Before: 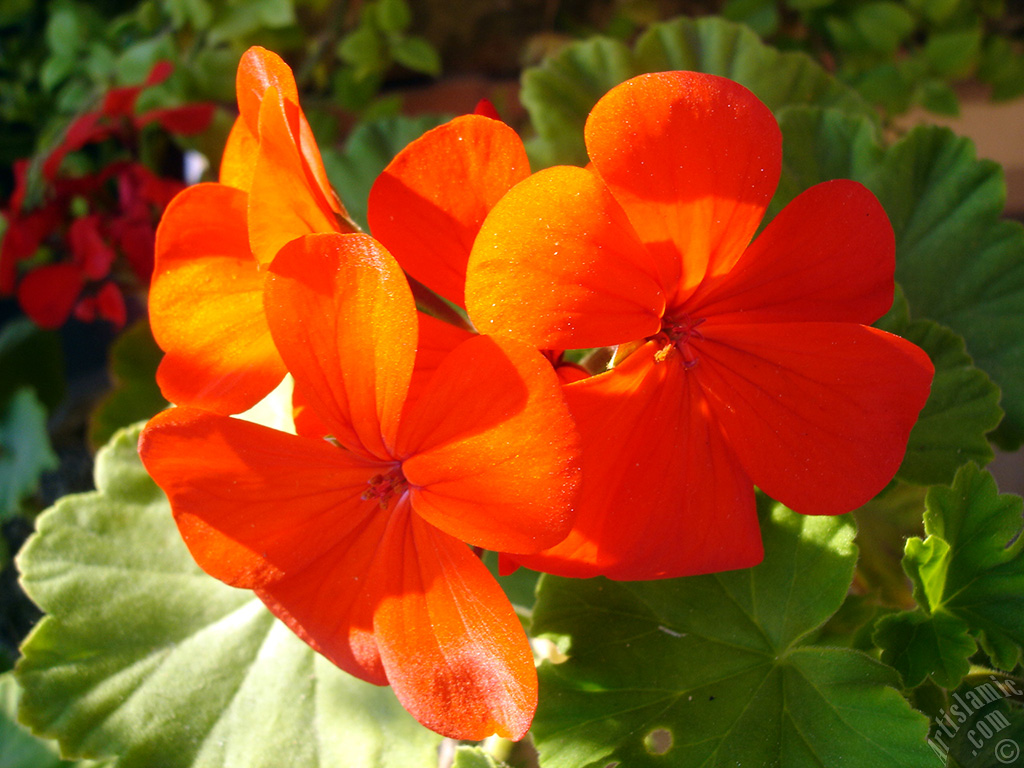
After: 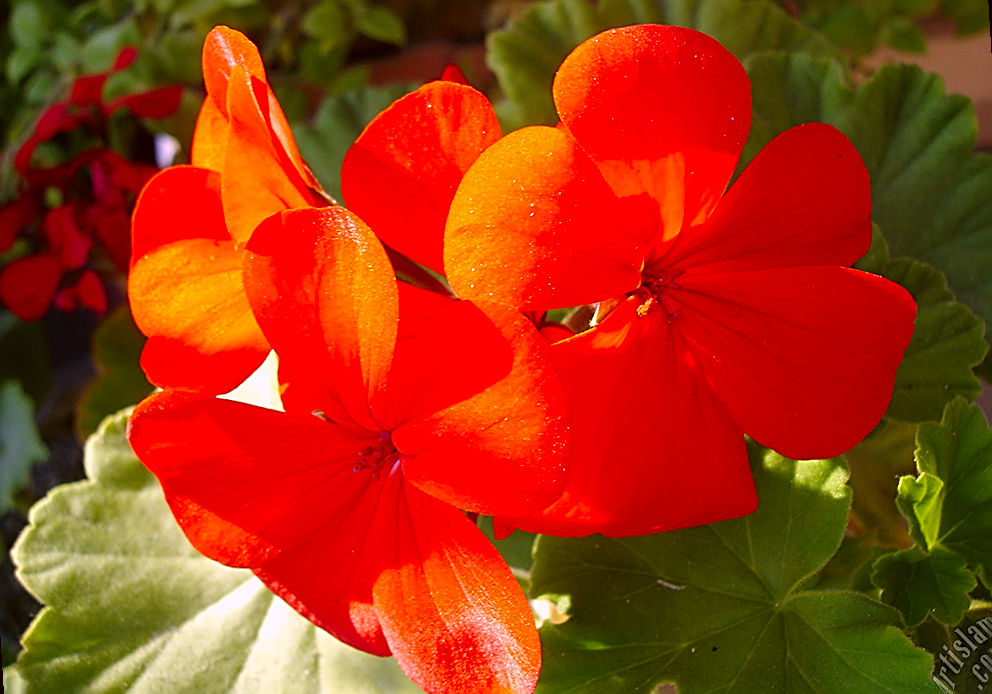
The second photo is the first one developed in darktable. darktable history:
color calibration: illuminant custom, x 0.363, y 0.385, temperature 4528.03 K
vibrance: vibrance 78%
color correction: highlights a* 6.27, highlights b* 8.19, shadows a* 5.94, shadows b* 7.23, saturation 0.9
rotate and perspective: rotation -3.52°, crop left 0.036, crop right 0.964, crop top 0.081, crop bottom 0.919
sharpen: amount 1
